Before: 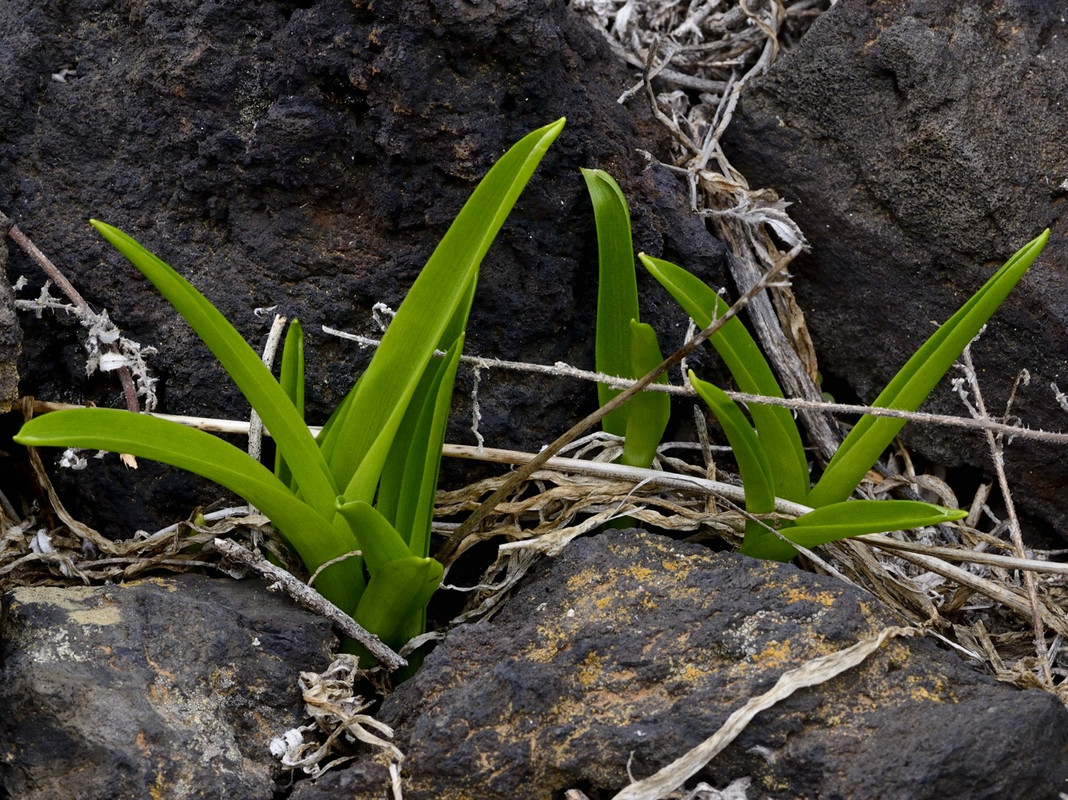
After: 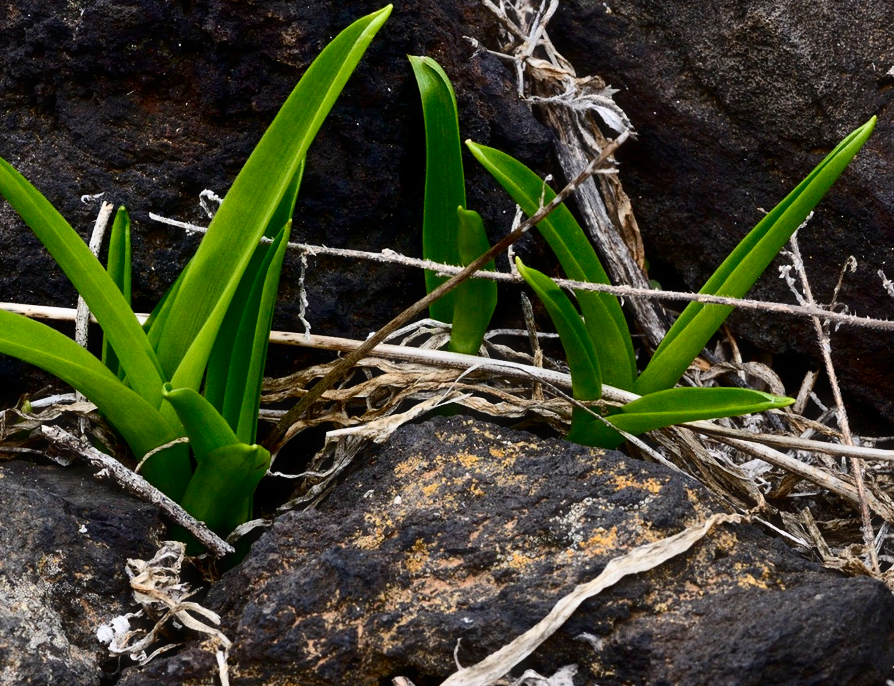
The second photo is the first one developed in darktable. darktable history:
contrast brightness saturation: contrast 0.28
crop: left 16.278%, top 14.218%
haze removal: strength -0.05, compatibility mode true, adaptive false
